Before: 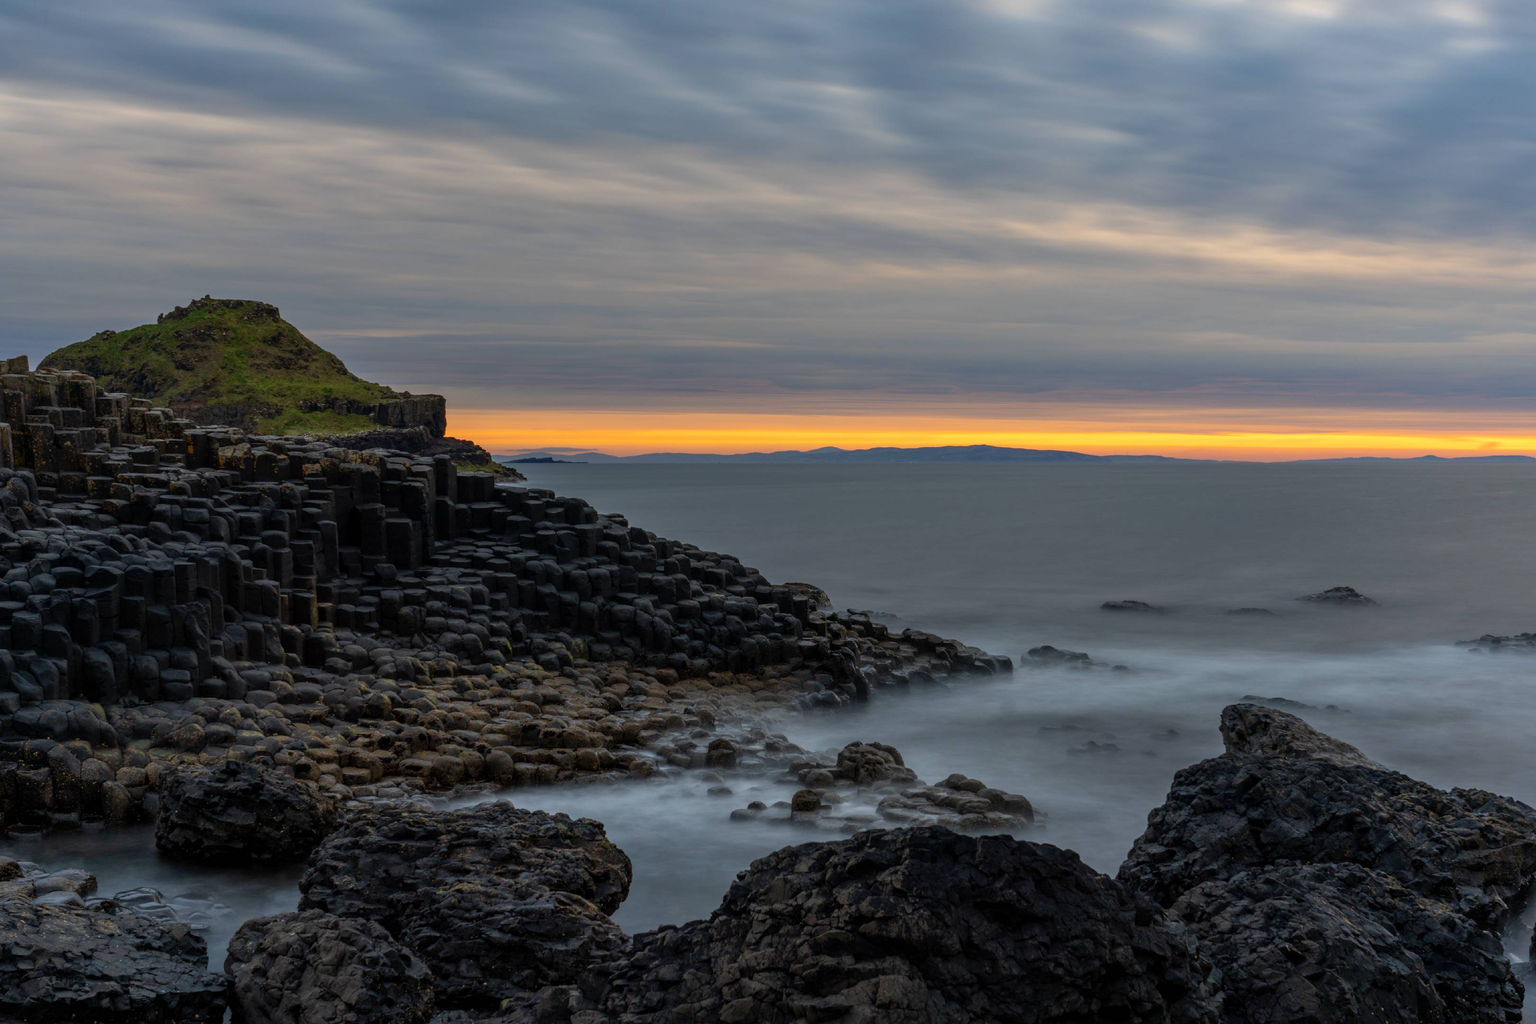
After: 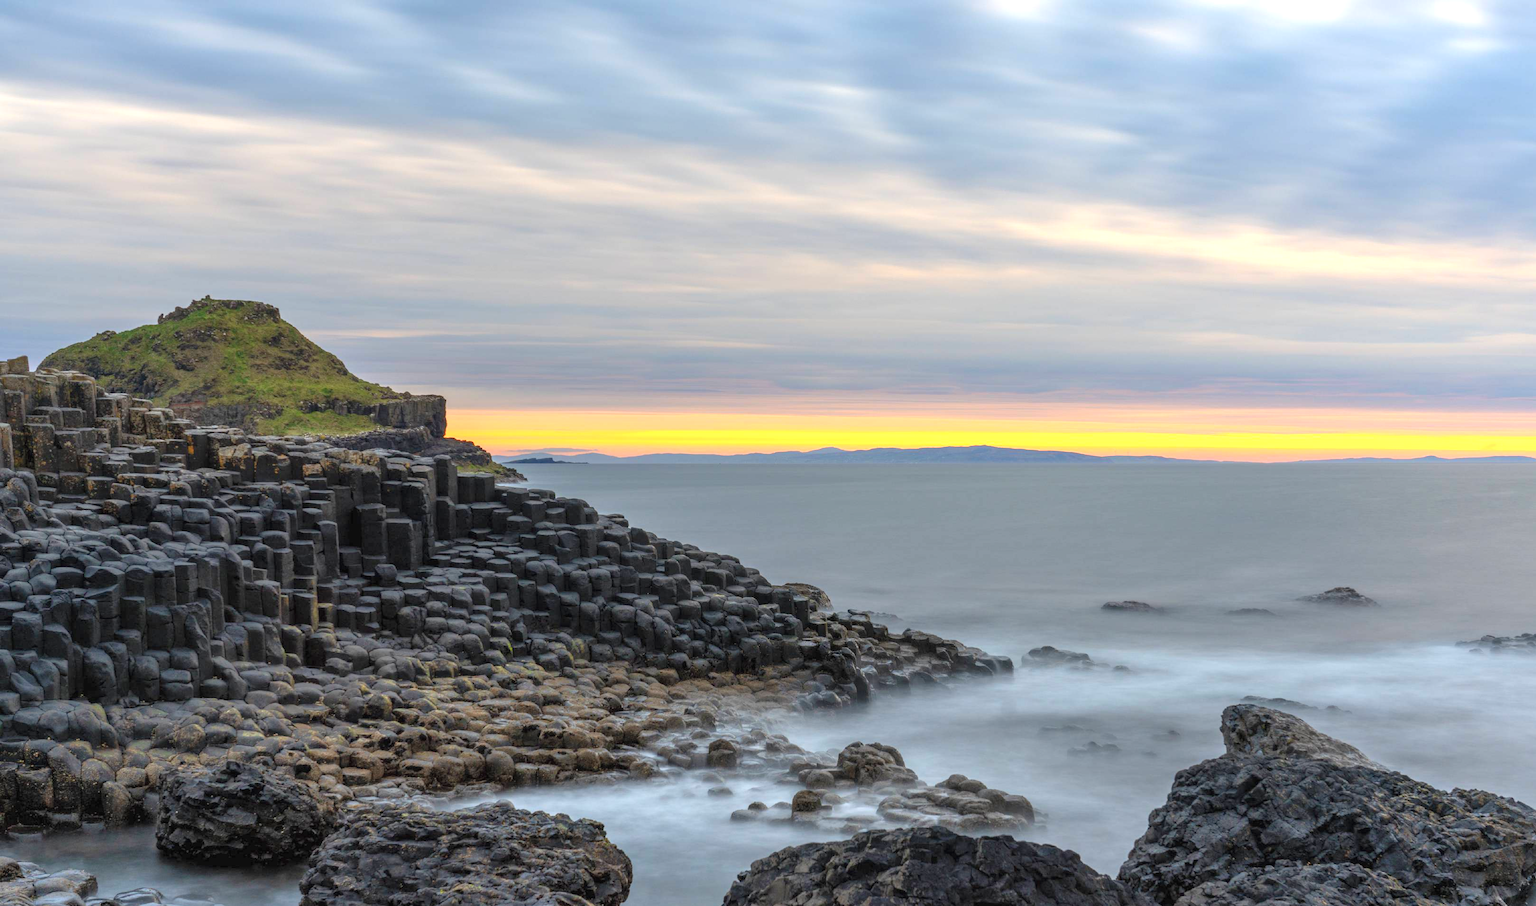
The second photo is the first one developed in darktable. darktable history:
shadows and highlights: shadows 43.06, highlights 6.94
exposure: black level correction 0, exposure 1.1 EV, compensate exposure bias true, compensate highlight preservation false
contrast brightness saturation: brightness 0.13
crop and rotate: top 0%, bottom 11.49%
